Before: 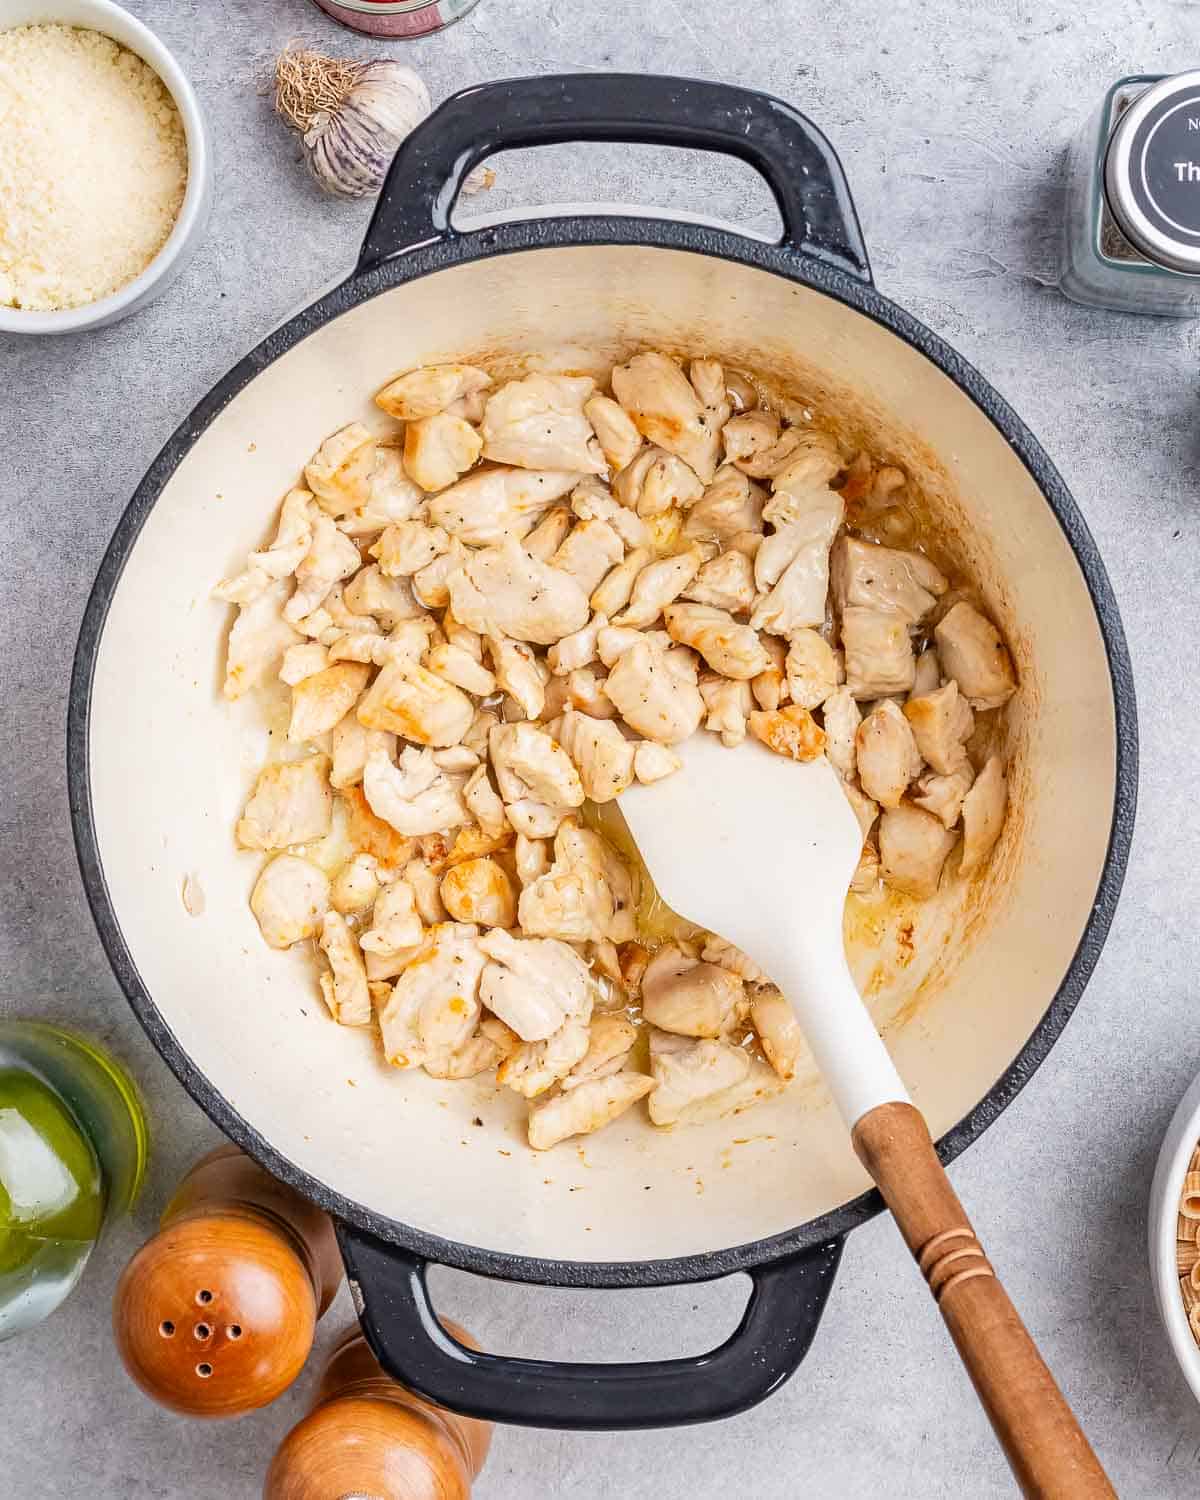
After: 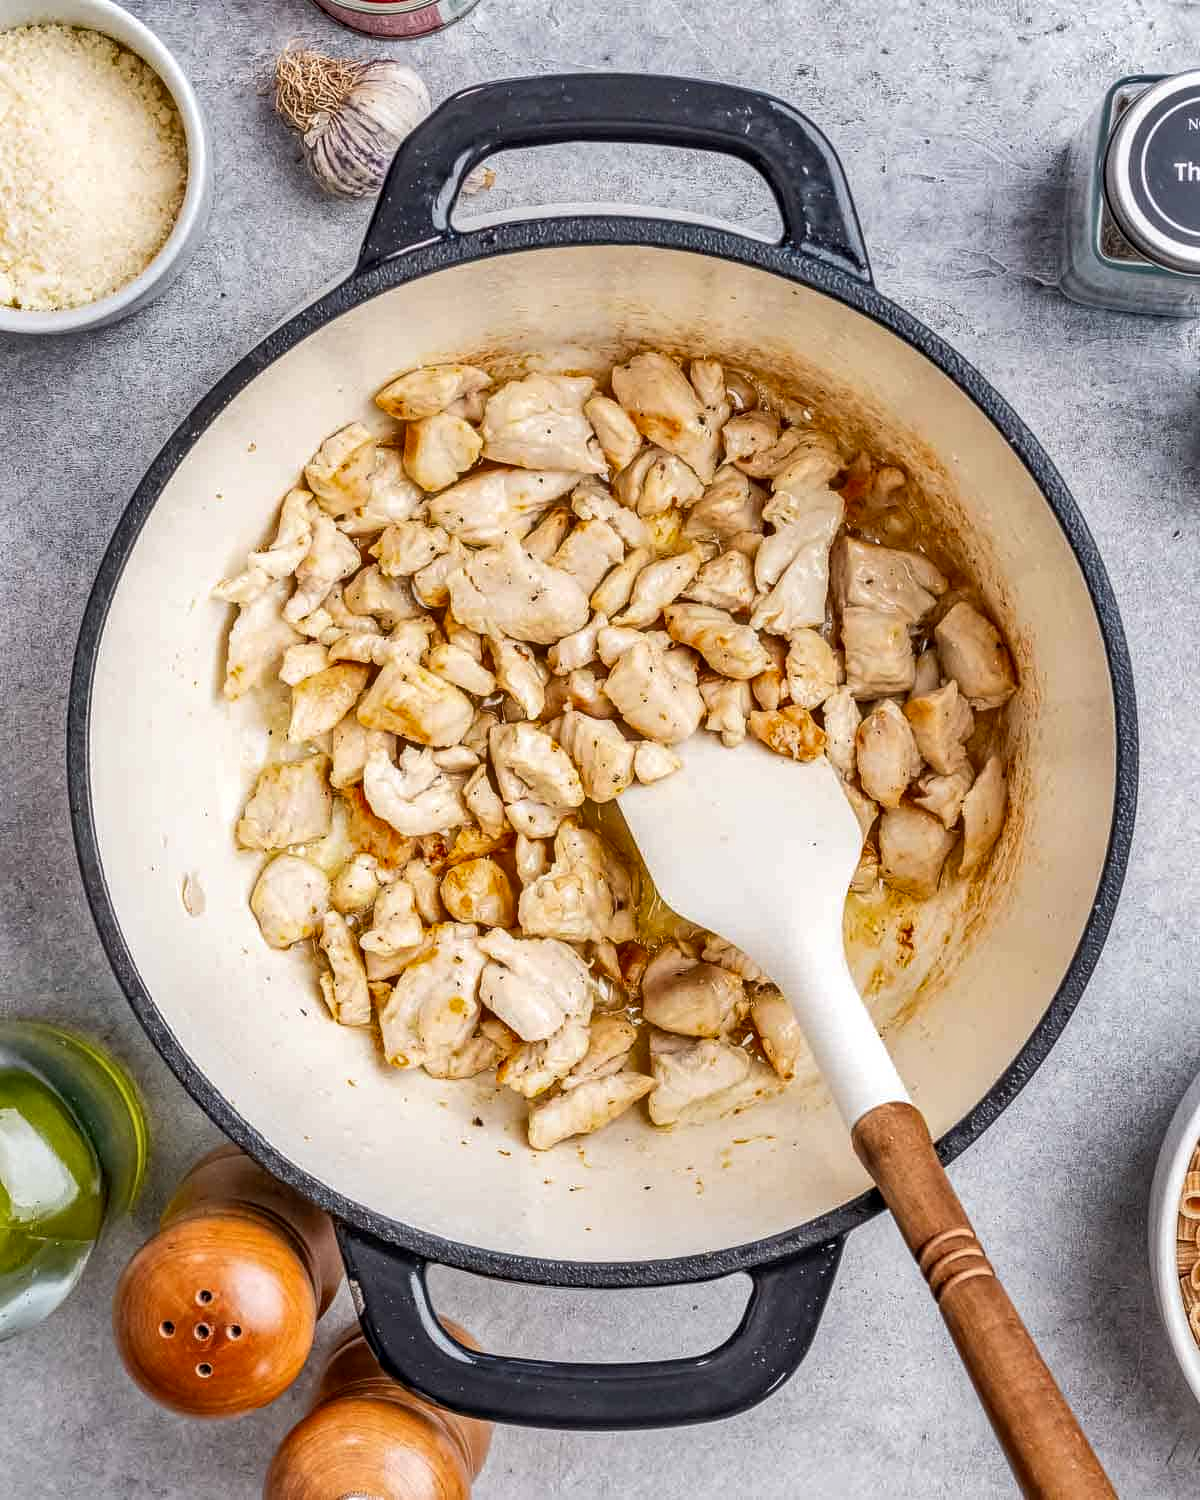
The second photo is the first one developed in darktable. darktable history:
local contrast: detail 130%
shadows and highlights: shadows 6.03, soften with gaussian
